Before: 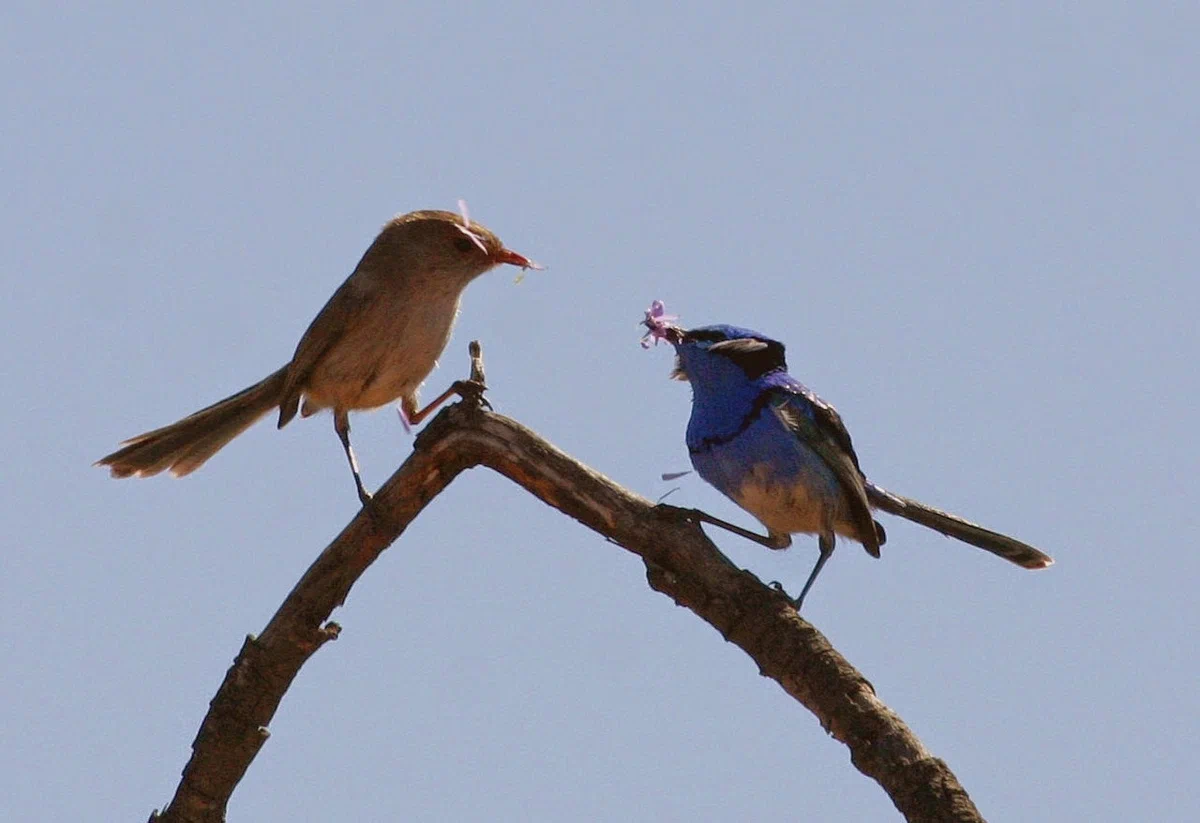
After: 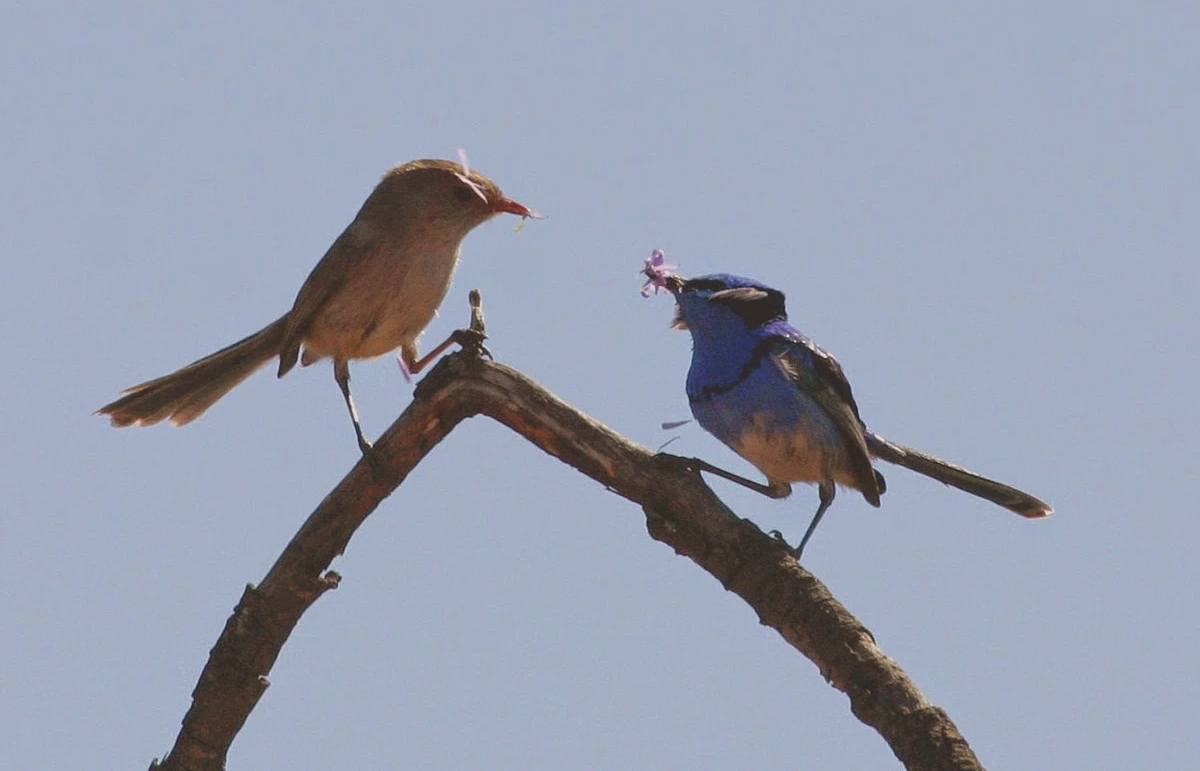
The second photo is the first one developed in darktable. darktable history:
crop and rotate: top 6.25%
color balance: lift [1.01, 1, 1, 1], gamma [1.097, 1, 1, 1], gain [0.85, 1, 1, 1]
